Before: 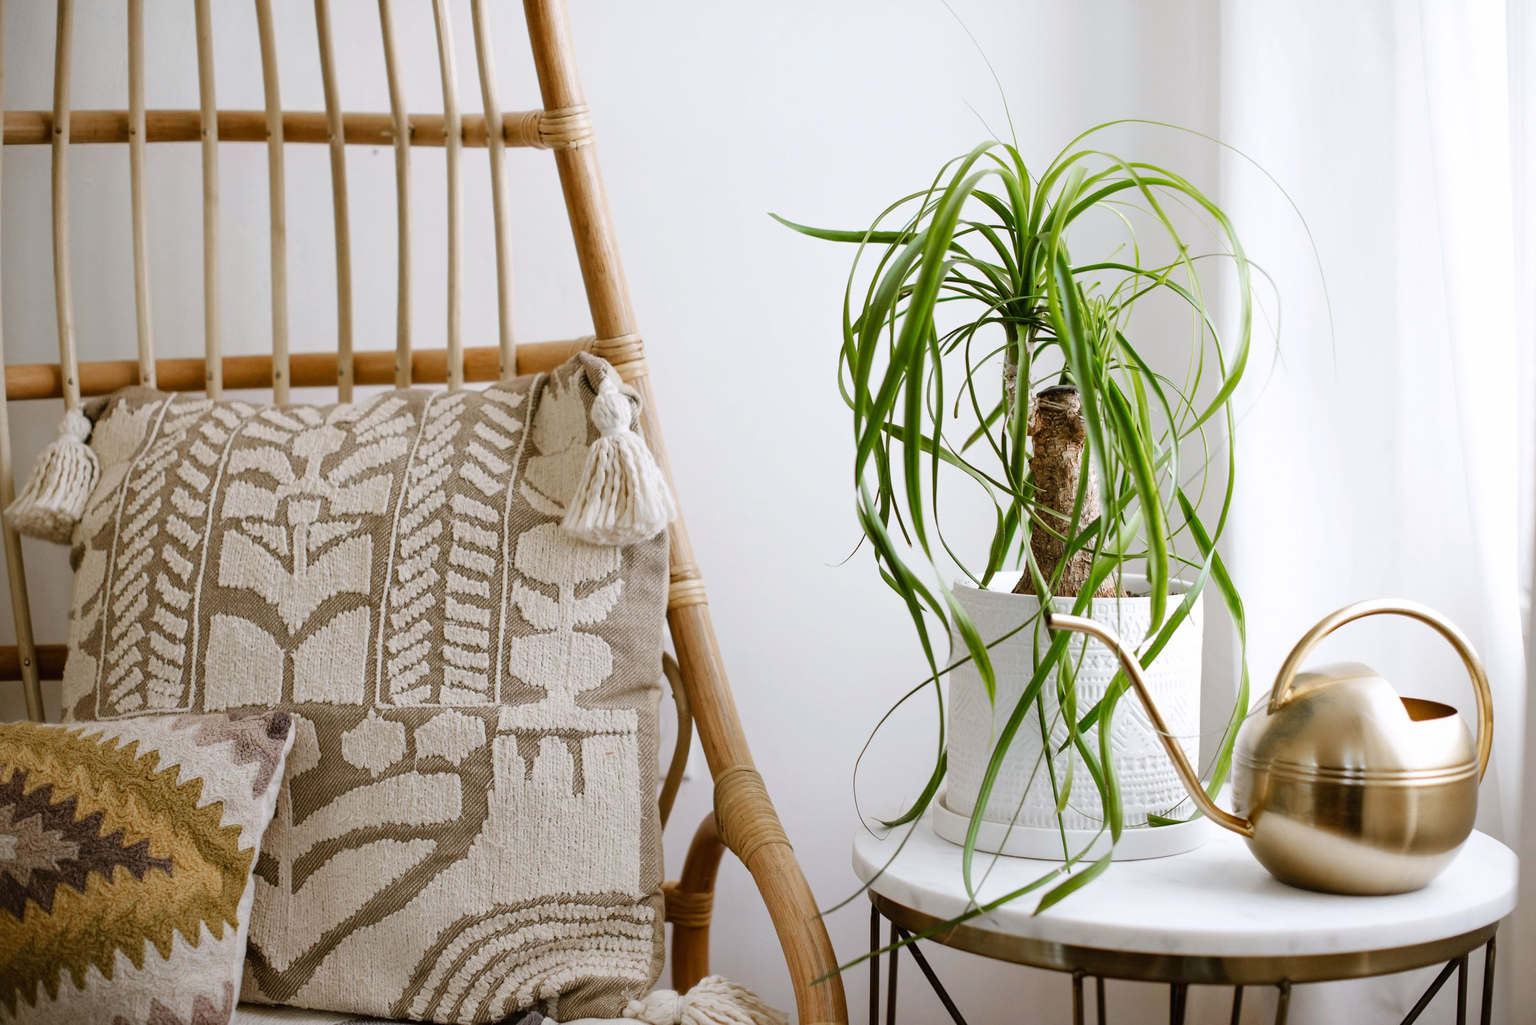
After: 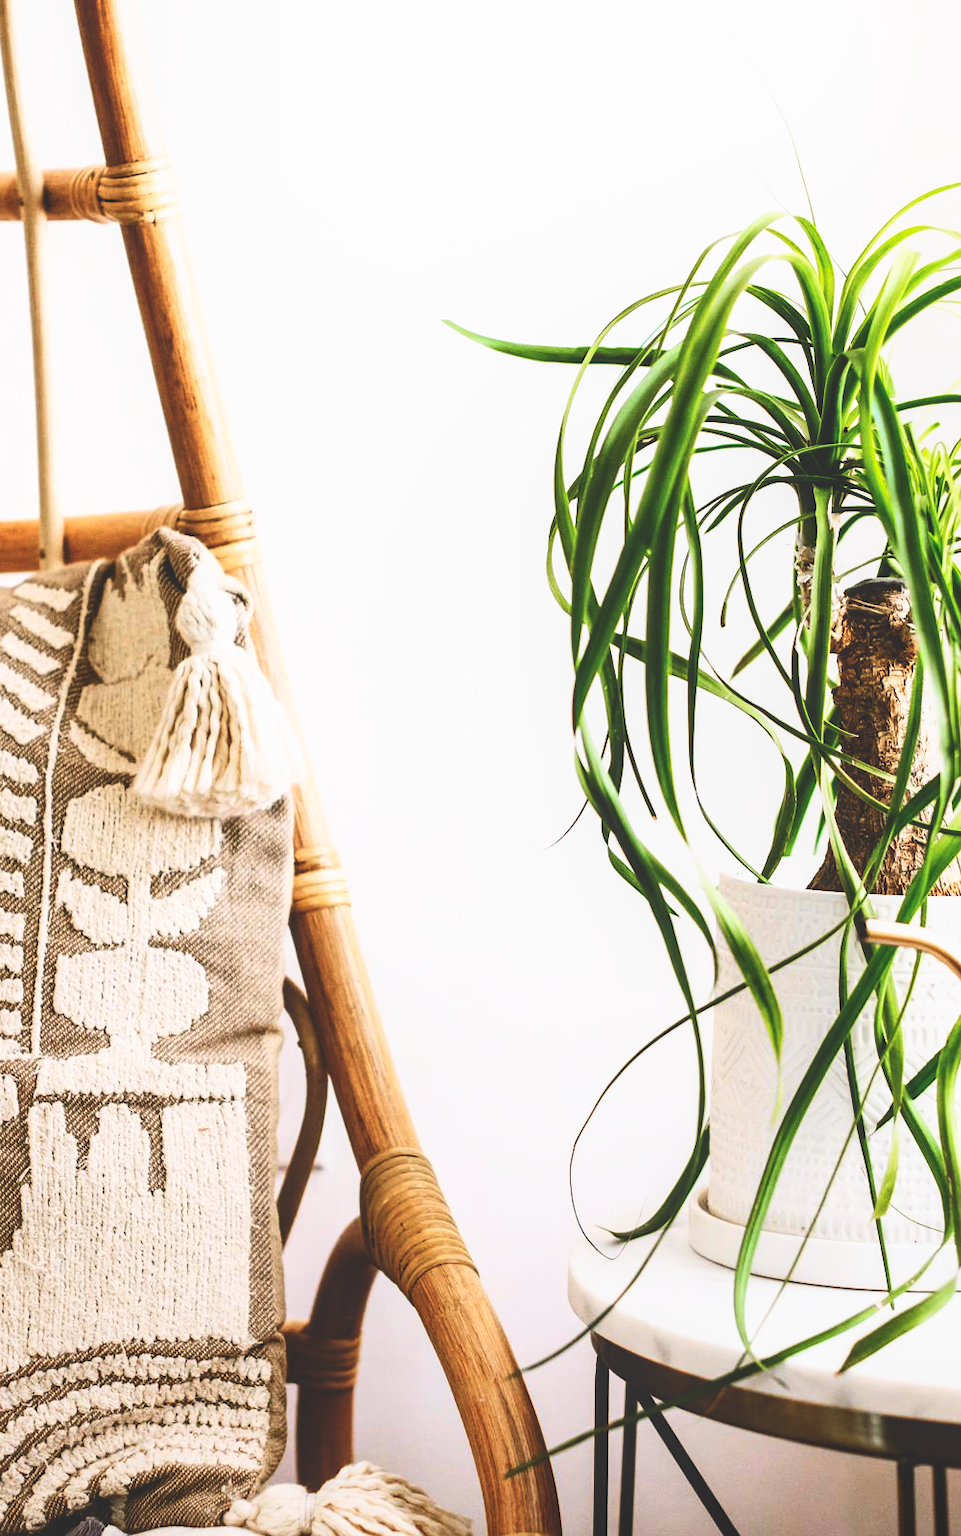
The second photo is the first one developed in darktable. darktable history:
crop: left 30.847%, right 27.391%
tone equalizer: on, module defaults
exposure: exposure -0.002 EV, compensate exposure bias true, compensate highlight preservation false
base curve: curves: ch0 [(0, 0.036) (0.007, 0.037) (0.604, 0.887) (1, 1)], preserve colors none
local contrast: detail 109%
color balance rgb: shadows lift › chroma 1.854%, shadows lift › hue 261.86°, highlights gain › chroma 1.017%, highlights gain › hue 54.2°, linear chroma grading › global chroma 23.257%, perceptual saturation grading › global saturation 0.638%, perceptual saturation grading › highlights -14.758%, perceptual saturation grading › shadows 25.594%
contrast brightness saturation: contrast 0.296
